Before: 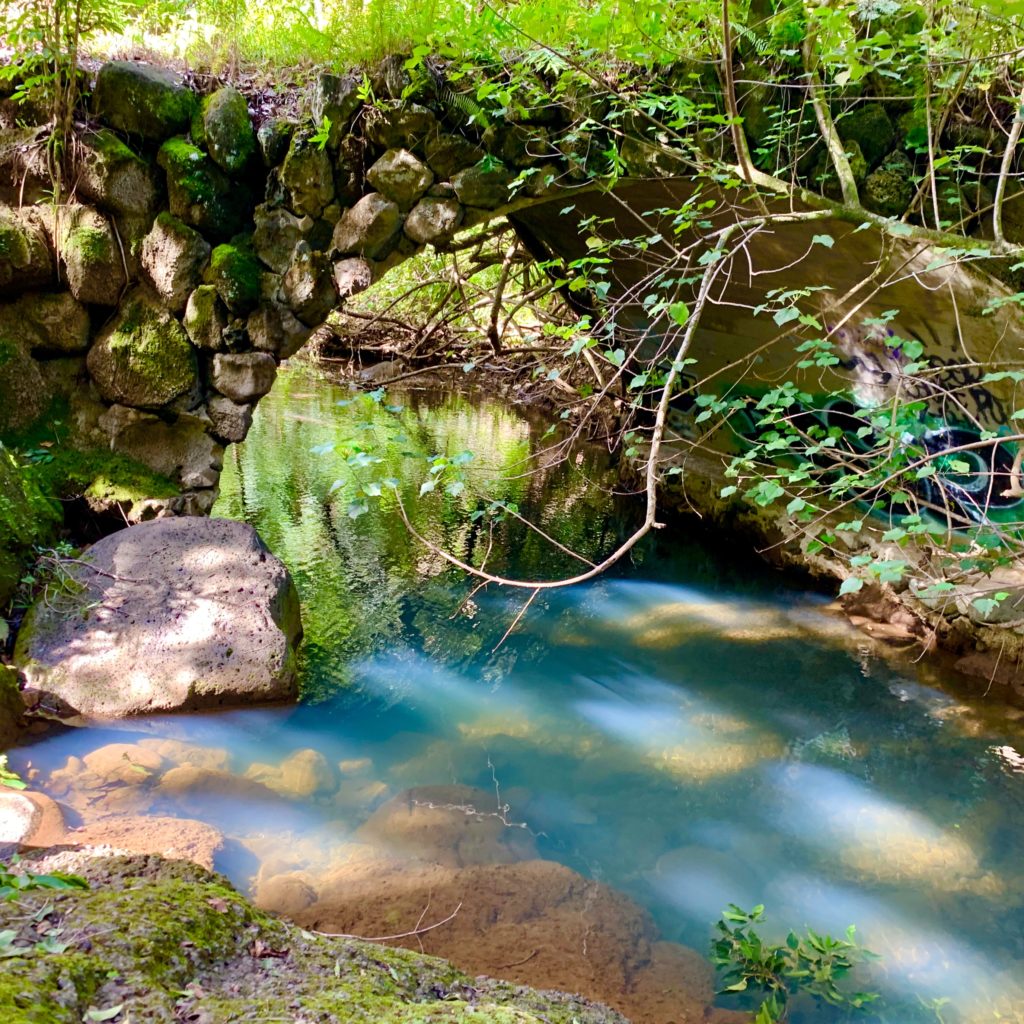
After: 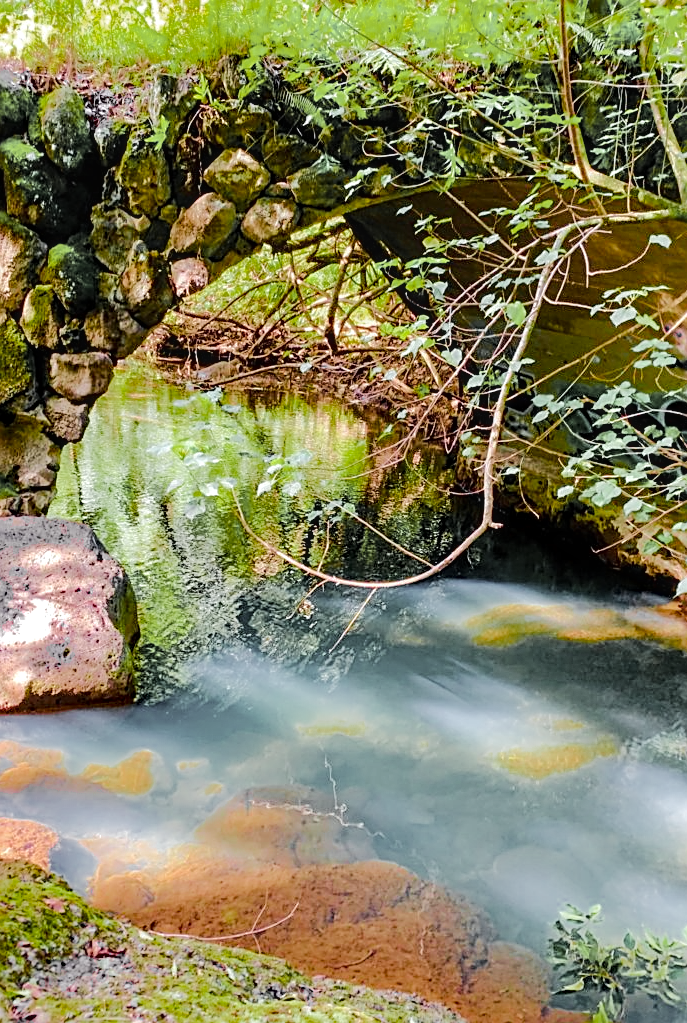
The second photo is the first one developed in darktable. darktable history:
crop and rotate: left 15.935%, right 16.879%
tone equalizer: -7 EV 0.146 EV, -6 EV 0.64 EV, -5 EV 1.13 EV, -4 EV 1.36 EV, -3 EV 1.14 EV, -2 EV 0.6 EV, -1 EV 0.147 EV, edges refinement/feathering 500, mask exposure compensation -1.26 EV, preserve details no
haze removal: compatibility mode true, adaptive false
sharpen: on, module defaults
local contrast: on, module defaults
color zones: curves: ch0 [(0.004, 0.388) (0.125, 0.392) (0.25, 0.404) (0.375, 0.5) (0.5, 0.5) (0.625, 0.5) (0.75, 0.5) (0.875, 0.5)]; ch1 [(0, 0.5) (0.125, 0.5) (0.25, 0.5) (0.375, 0.124) (0.524, 0.124) (0.645, 0.128) (0.789, 0.132) (0.914, 0.096) (0.998, 0.068)]
